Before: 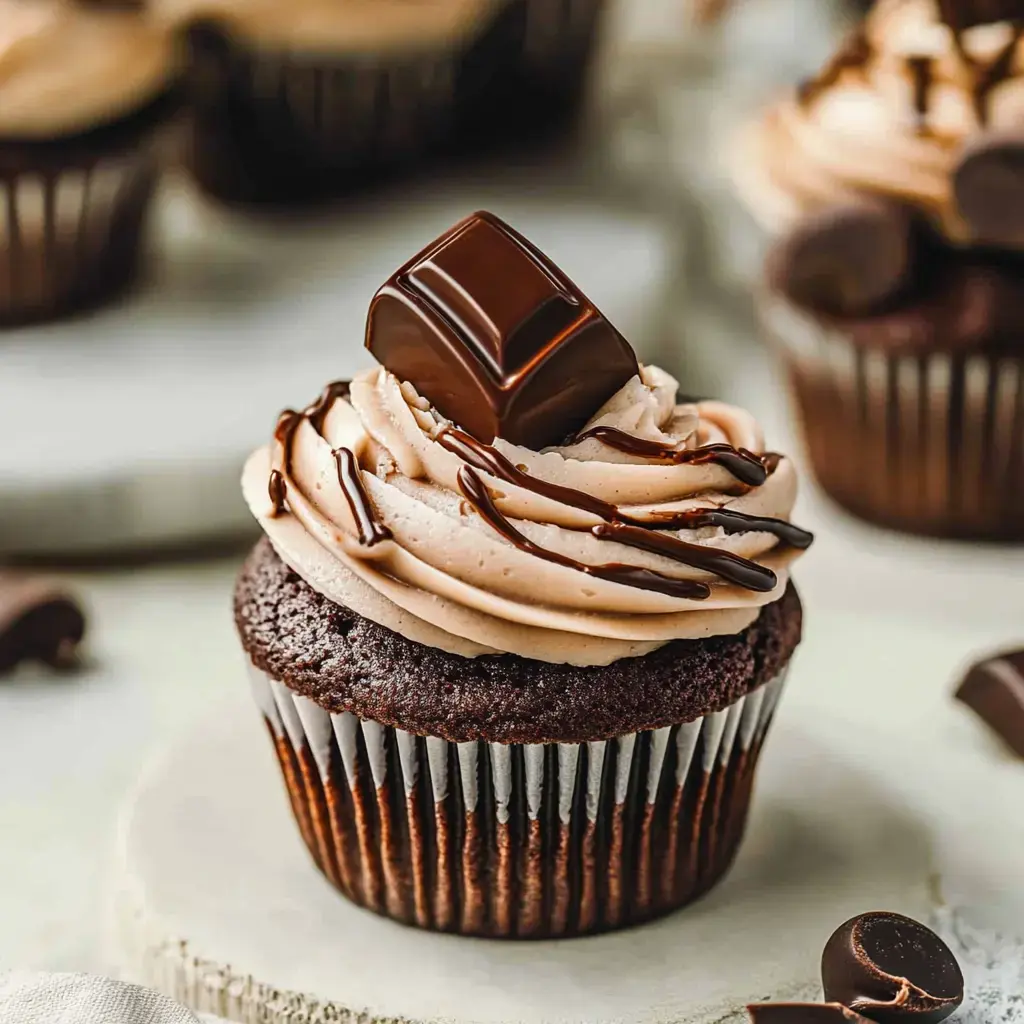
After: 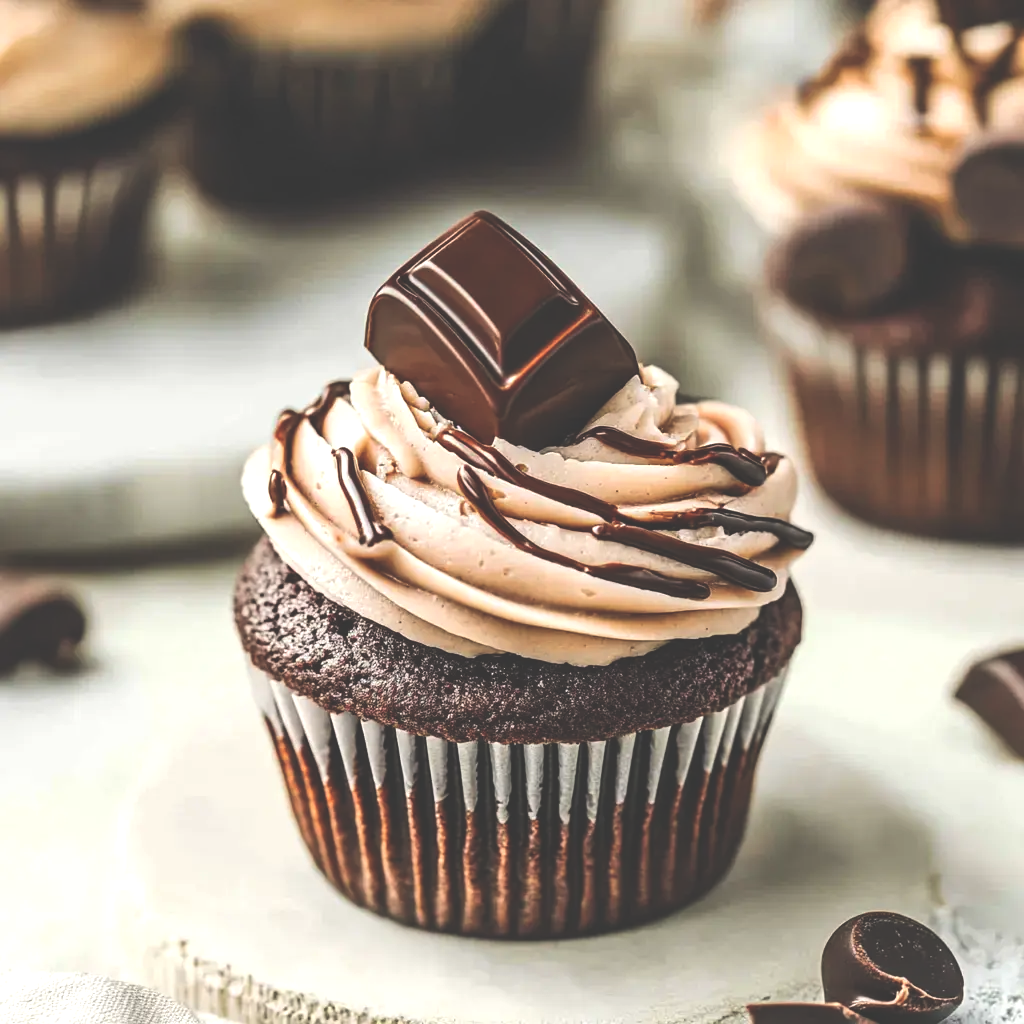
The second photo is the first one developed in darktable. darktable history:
exposure: black level correction -0.041, exposure 0.064 EV, compensate highlight preservation false
tone equalizer: -8 EV -0.417 EV, -7 EV -0.389 EV, -6 EV -0.333 EV, -5 EV -0.222 EV, -3 EV 0.222 EV, -2 EV 0.333 EV, -1 EV 0.389 EV, +0 EV 0.417 EV, edges refinement/feathering 500, mask exposure compensation -1.57 EV, preserve details no
